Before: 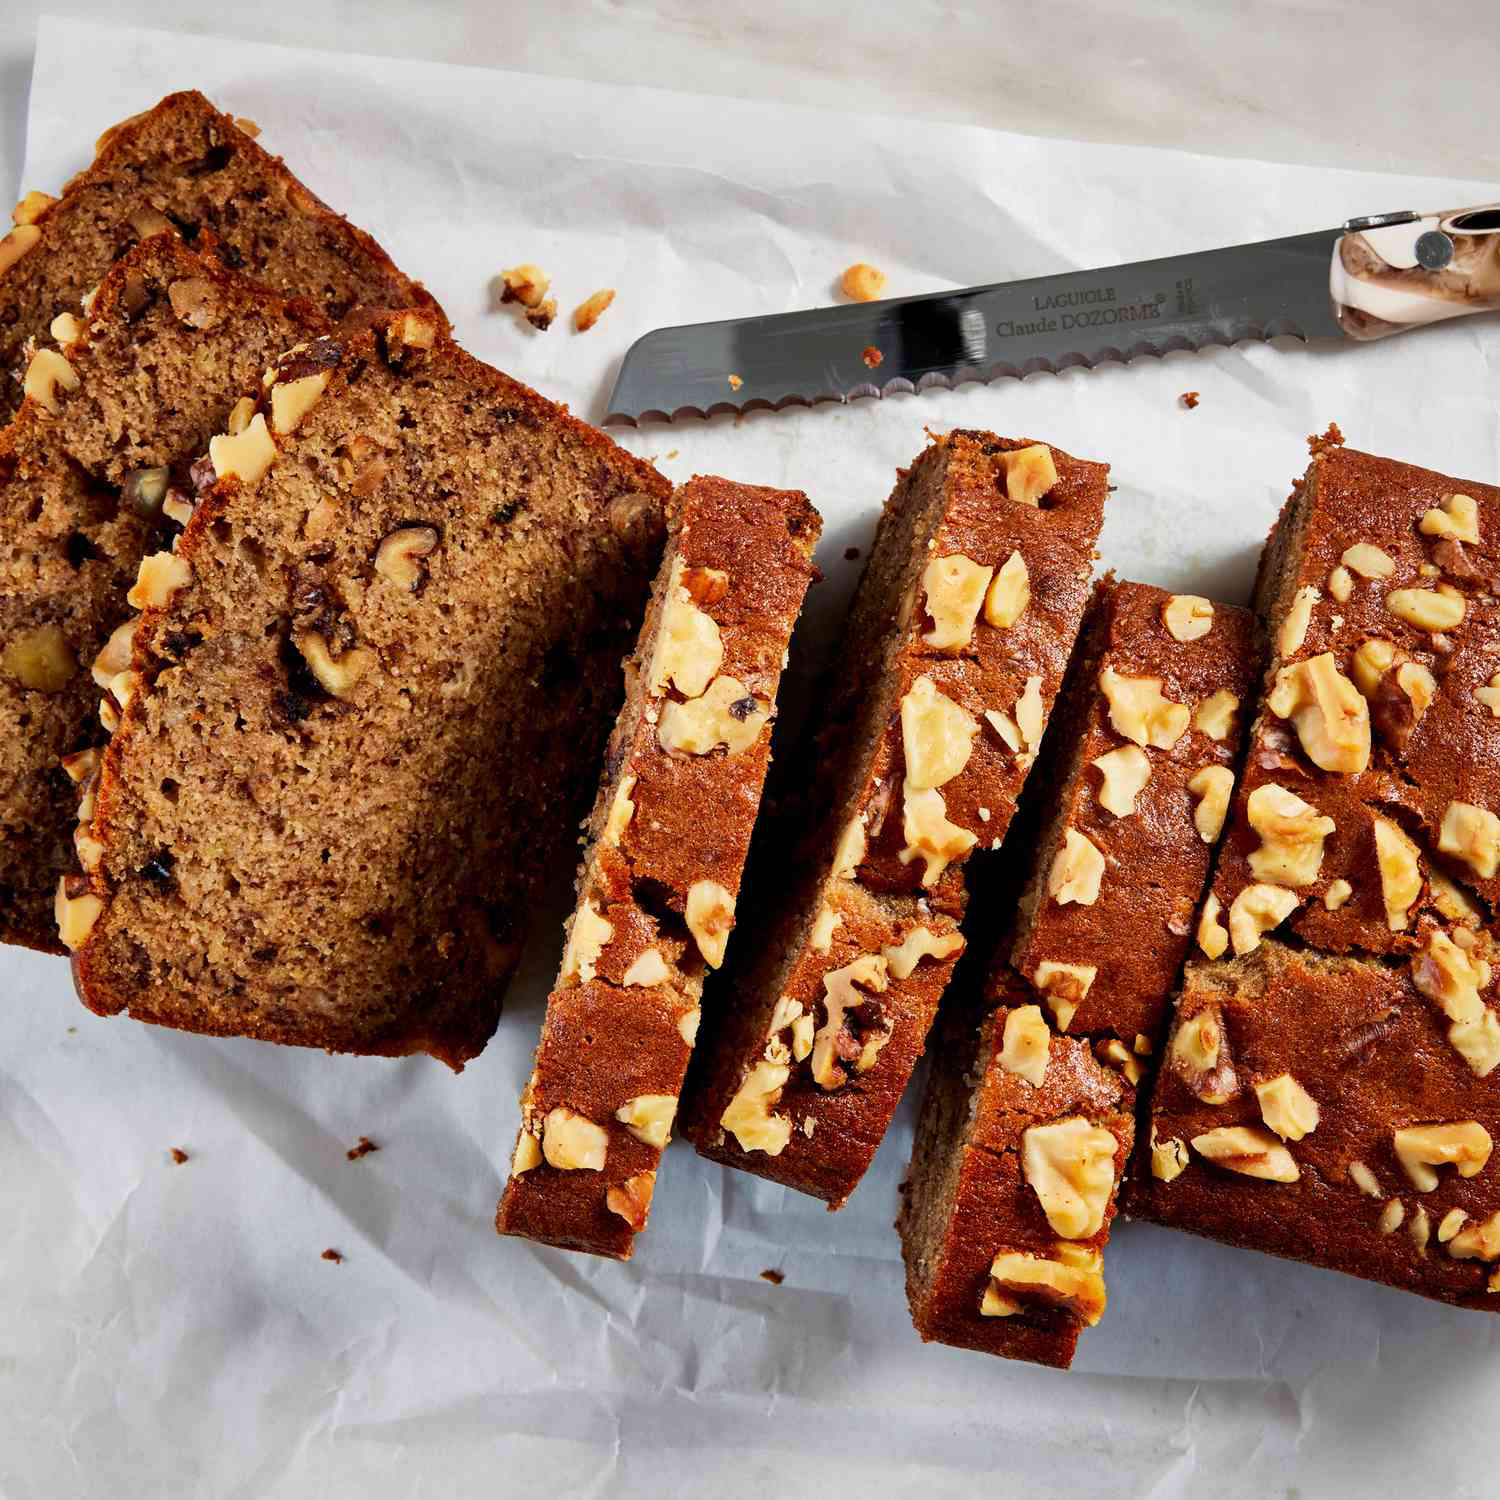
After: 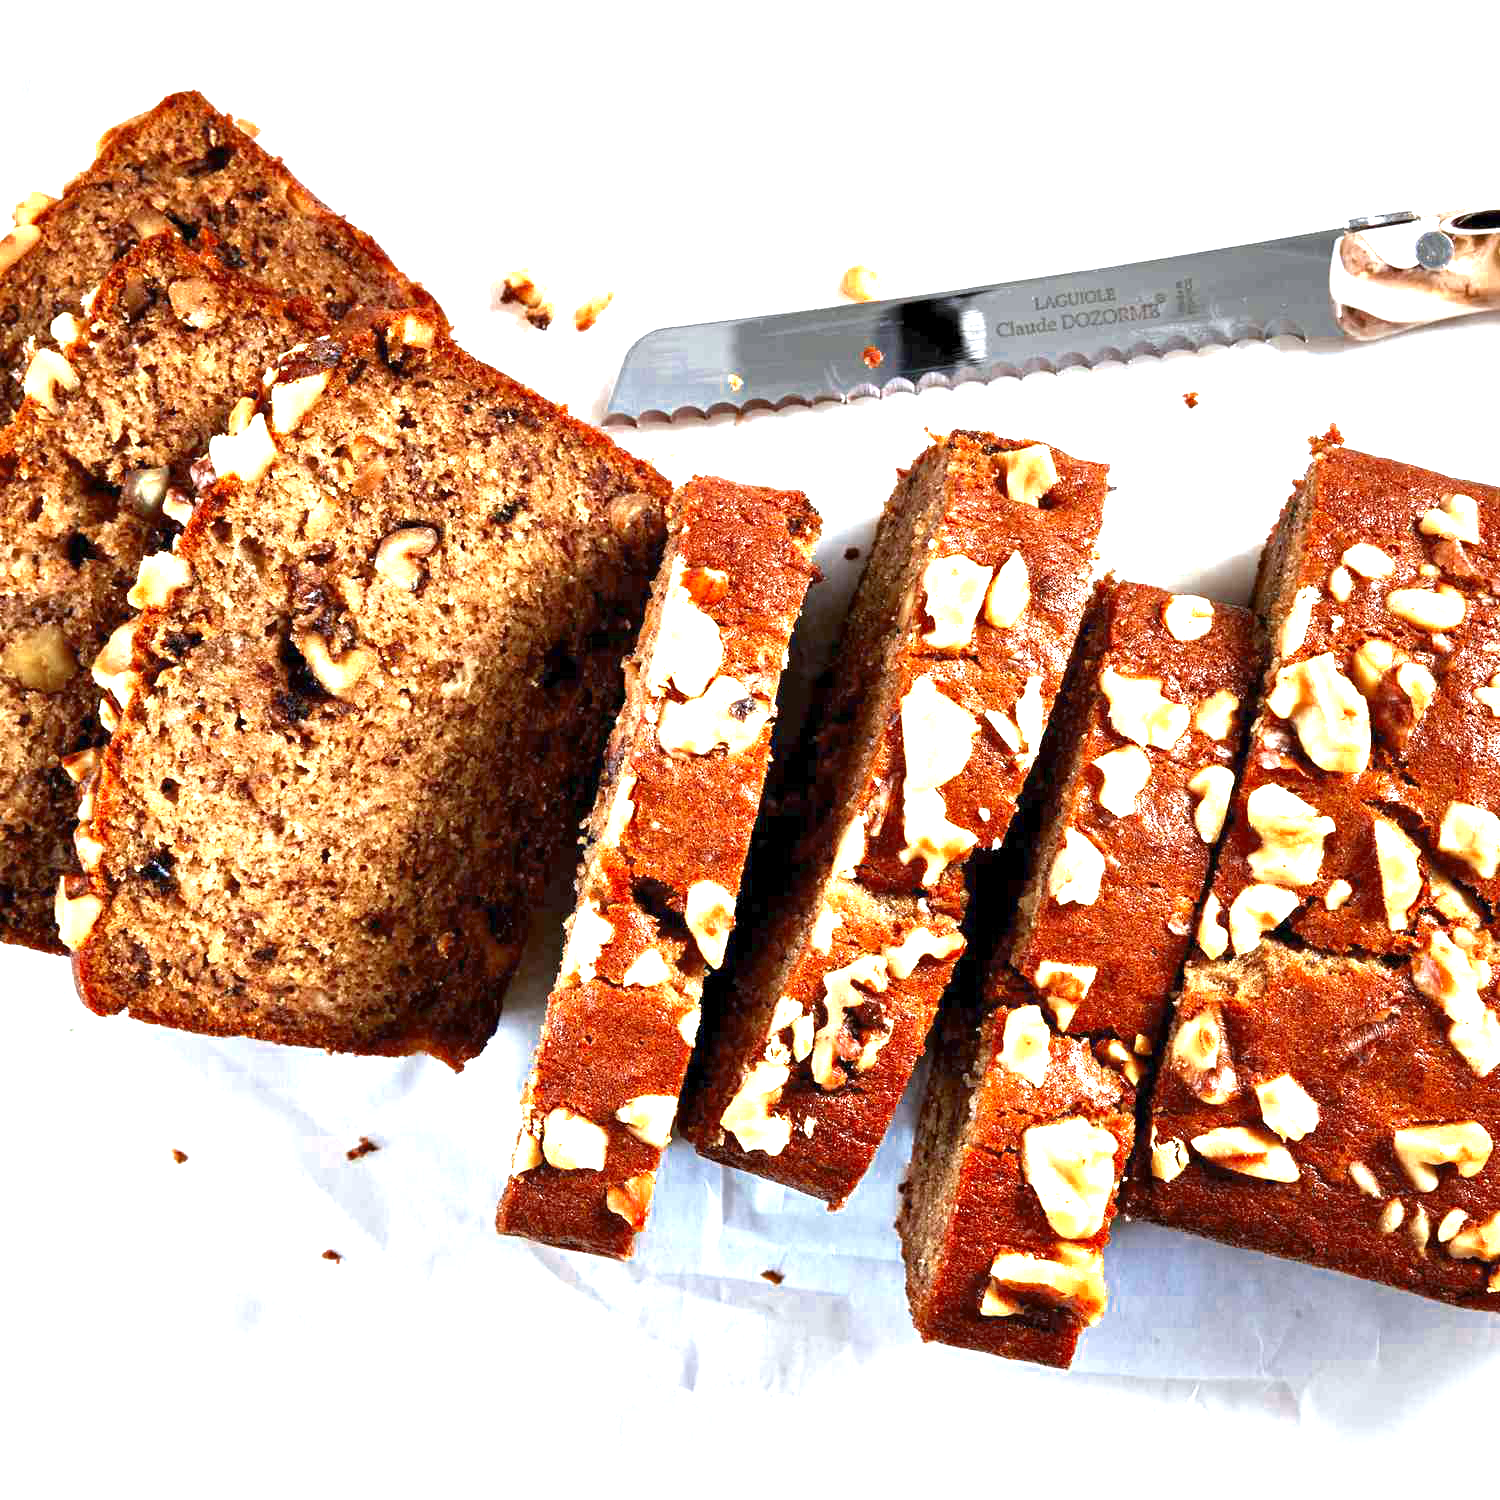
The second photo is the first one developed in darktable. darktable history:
exposure: exposure 2.04 EV, compensate highlight preservation false
color zones: curves: ch0 [(0, 0.5) (0.125, 0.4) (0.25, 0.5) (0.375, 0.4) (0.5, 0.4) (0.625, 0.35) (0.75, 0.35) (0.875, 0.5)]; ch1 [(0, 0.35) (0.125, 0.45) (0.25, 0.35) (0.375, 0.35) (0.5, 0.35) (0.625, 0.35) (0.75, 0.45) (0.875, 0.35)]; ch2 [(0, 0.6) (0.125, 0.5) (0.25, 0.5) (0.375, 0.6) (0.5, 0.6) (0.625, 0.5) (0.75, 0.5) (0.875, 0.5)]
white balance: red 0.967, blue 1.049
